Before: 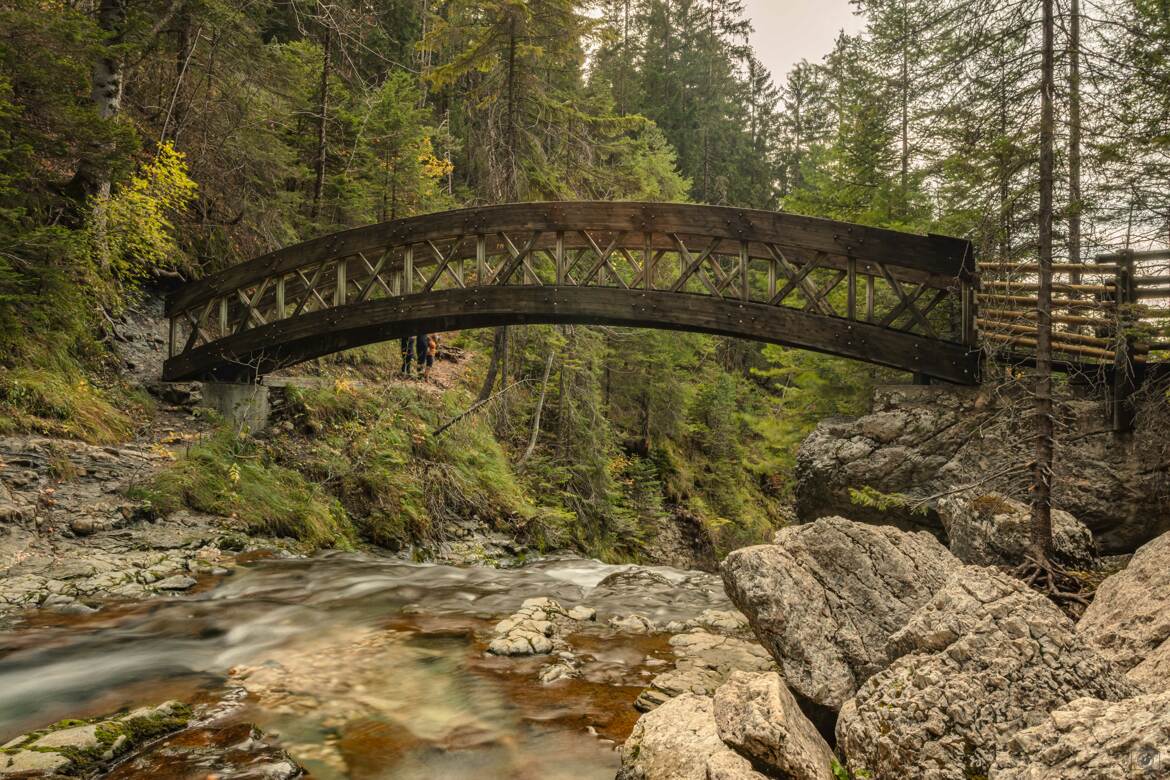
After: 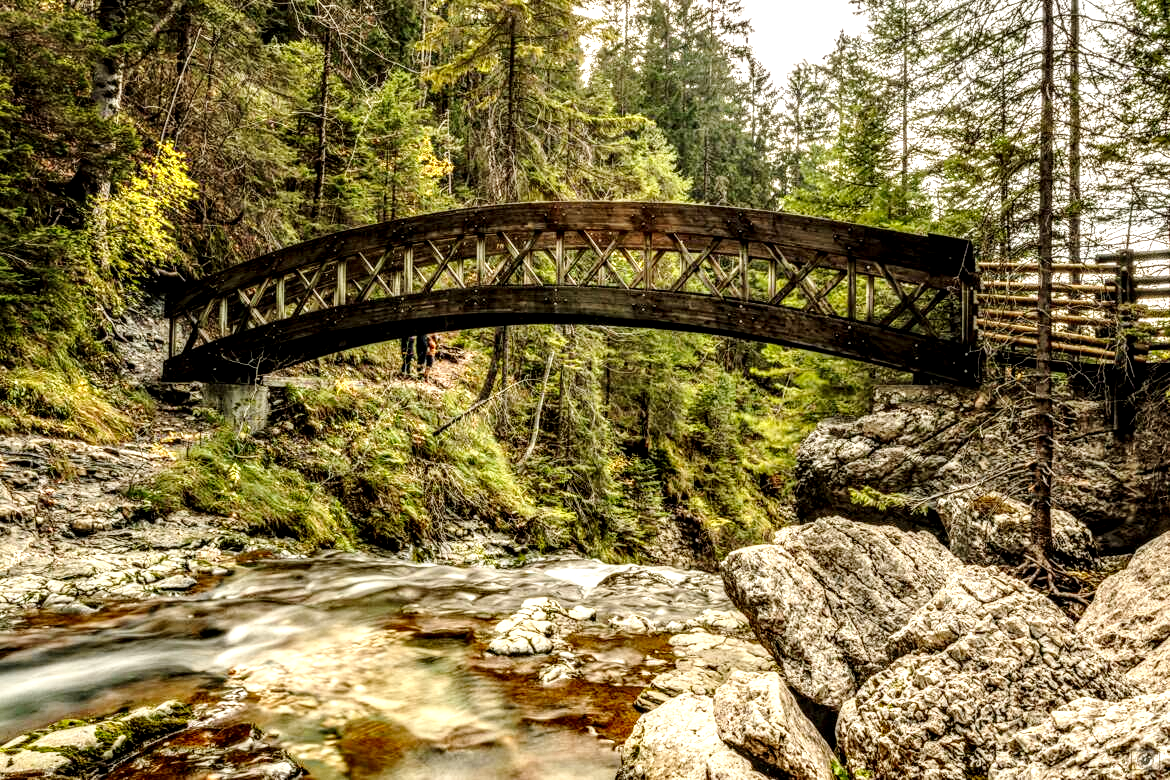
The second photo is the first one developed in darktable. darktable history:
local contrast: highlights 17%, detail 187%
base curve: curves: ch0 [(0, 0) (0.028, 0.03) (0.121, 0.232) (0.46, 0.748) (0.859, 0.968) (1, 1)], preserve colors none
